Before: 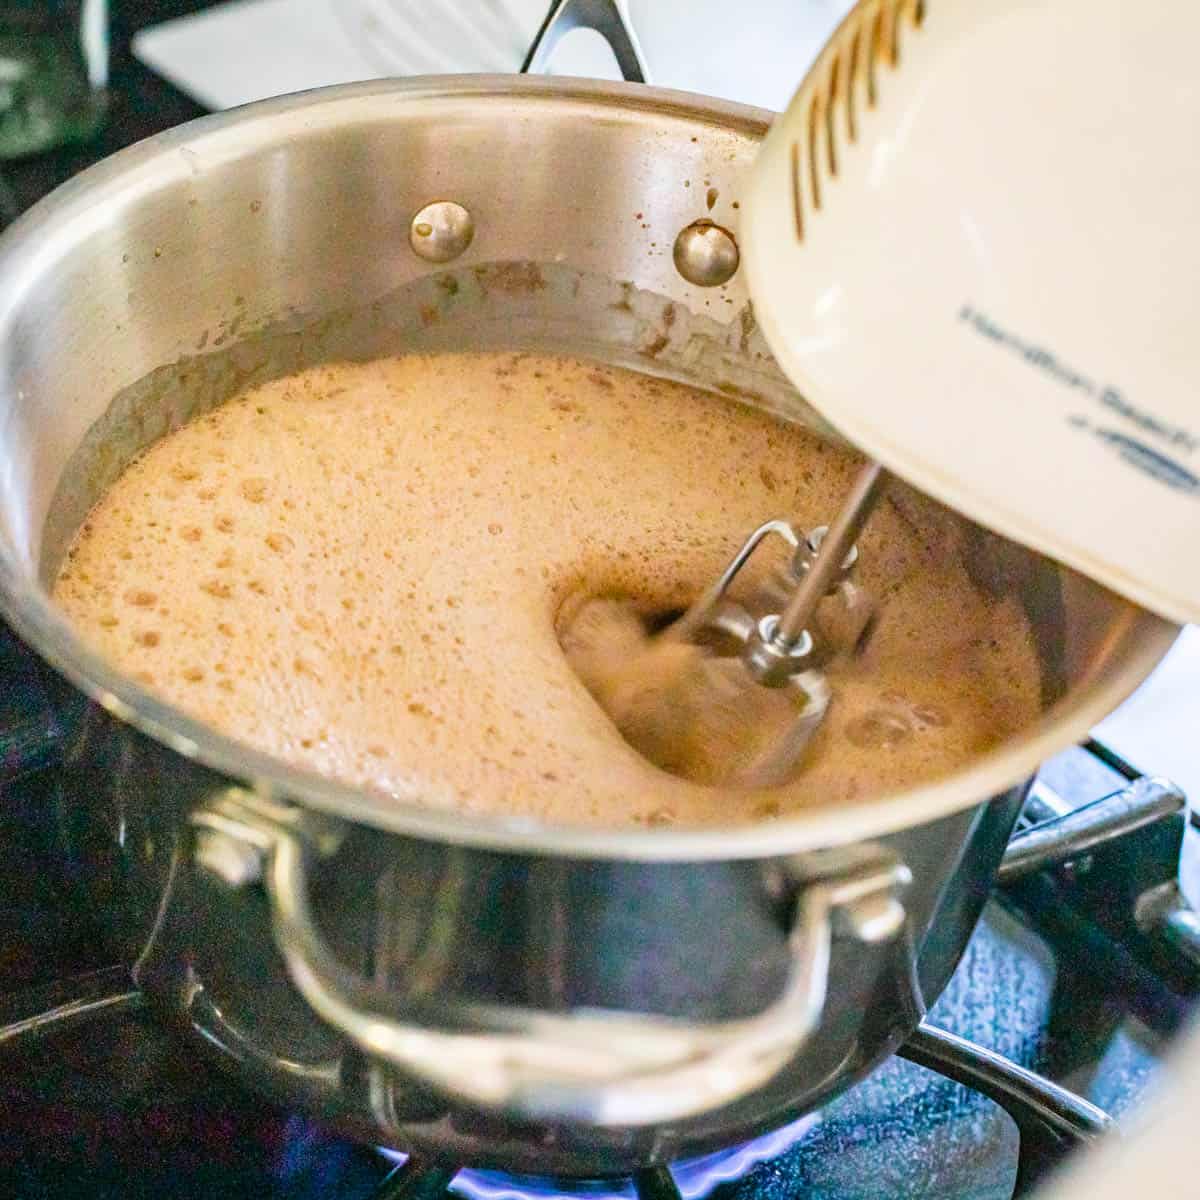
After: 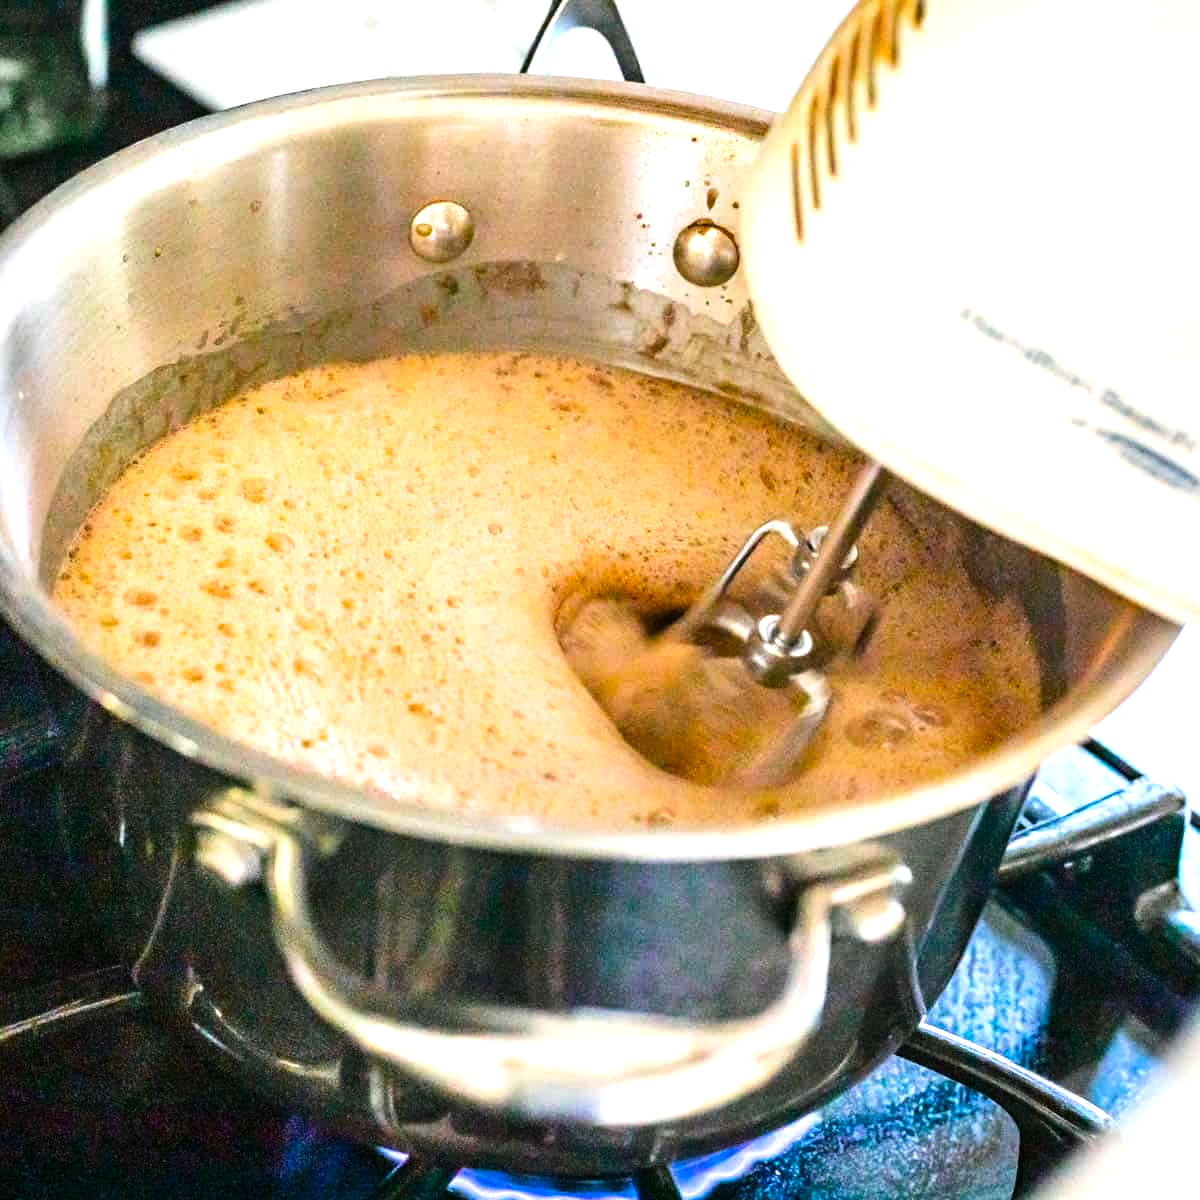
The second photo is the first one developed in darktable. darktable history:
tone equalizer: -8 EV -0.75 EV, -7 EV -0.7 EV, -6 EV -0.6 EV, -5 EV -0.4 EV, -3 EV 0.4 EV, -2 EV 0.6 EV, -1 EV 0.7 EV, +0 EV 0.75 EV, edges refinement/feathering 500, mask exposure compensation -1.57 EV, preserve details no
vibrance: vibrance 100%
